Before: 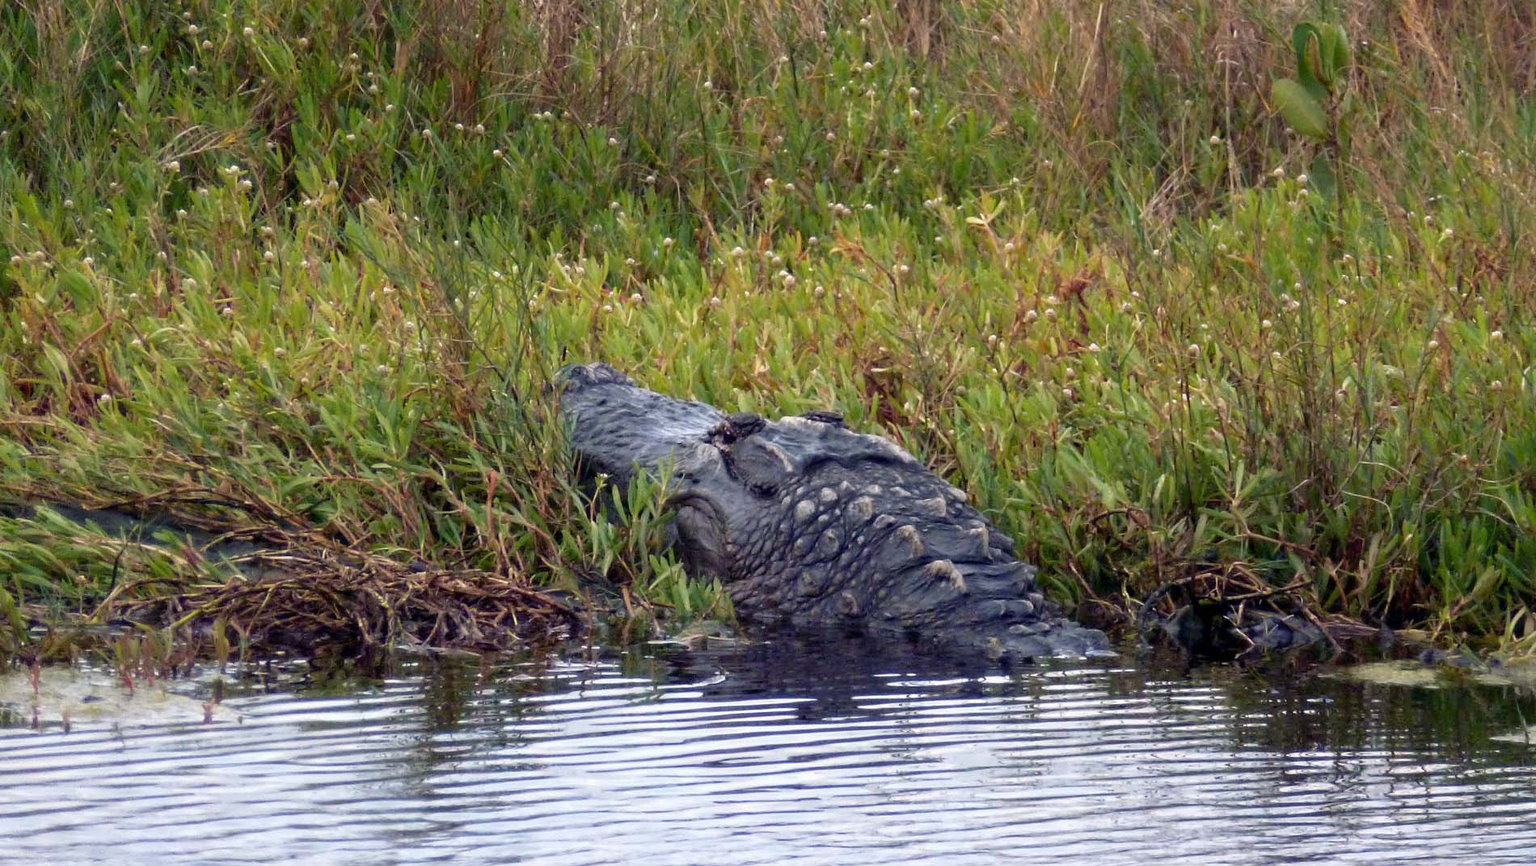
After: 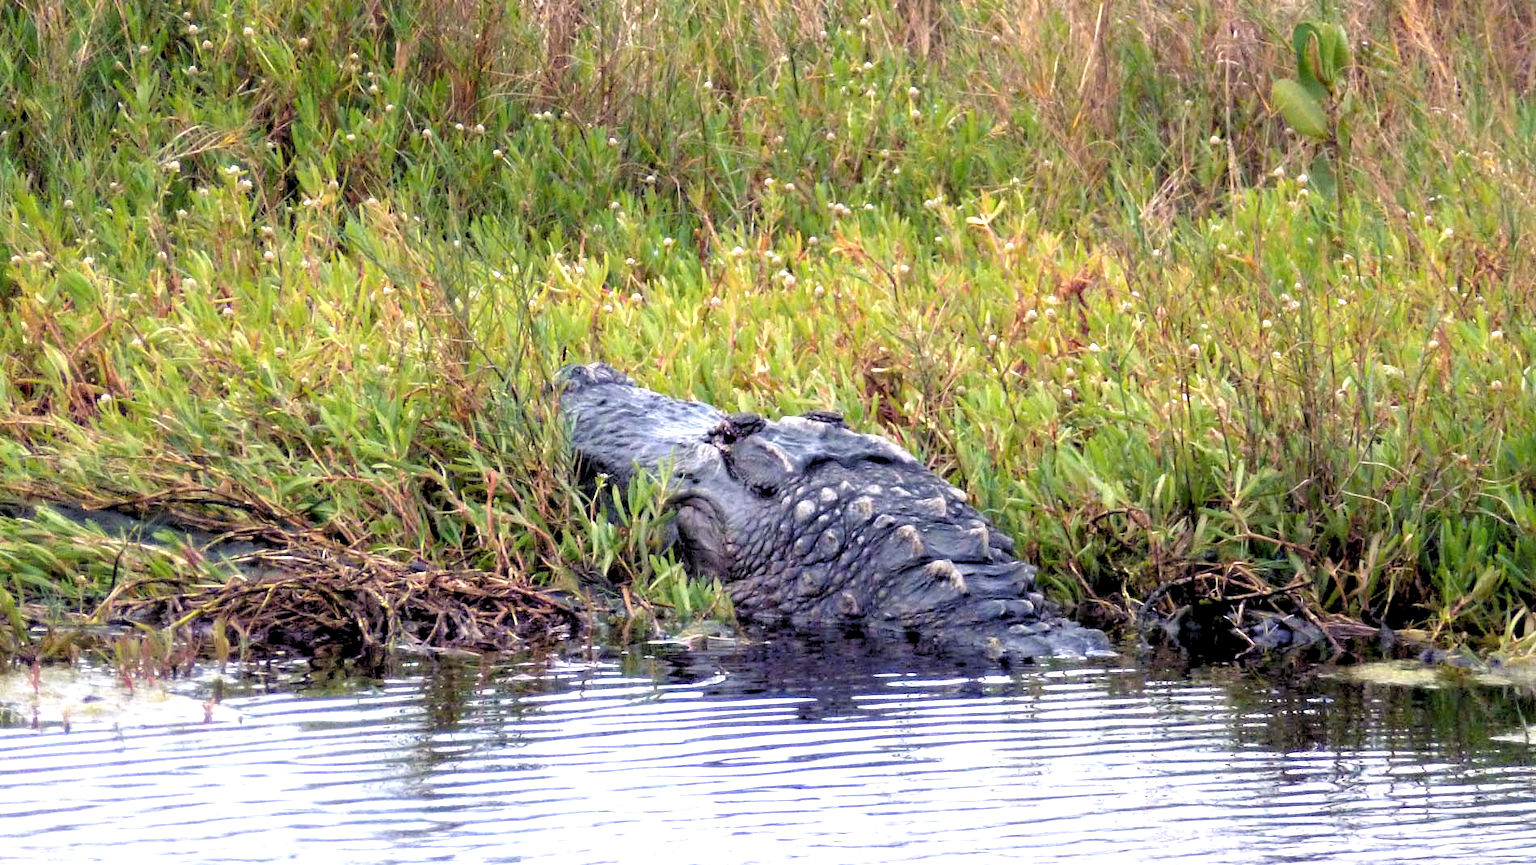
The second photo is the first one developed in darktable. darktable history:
exposure: exposure 0.781 EV, compensate highlight preservation false
rgb levels: levels [[0.013, 0.434, 0.89], [0, 0.5, 1], [0, 0.5, 1]]
white balance: red 1.009, blue 1.027
